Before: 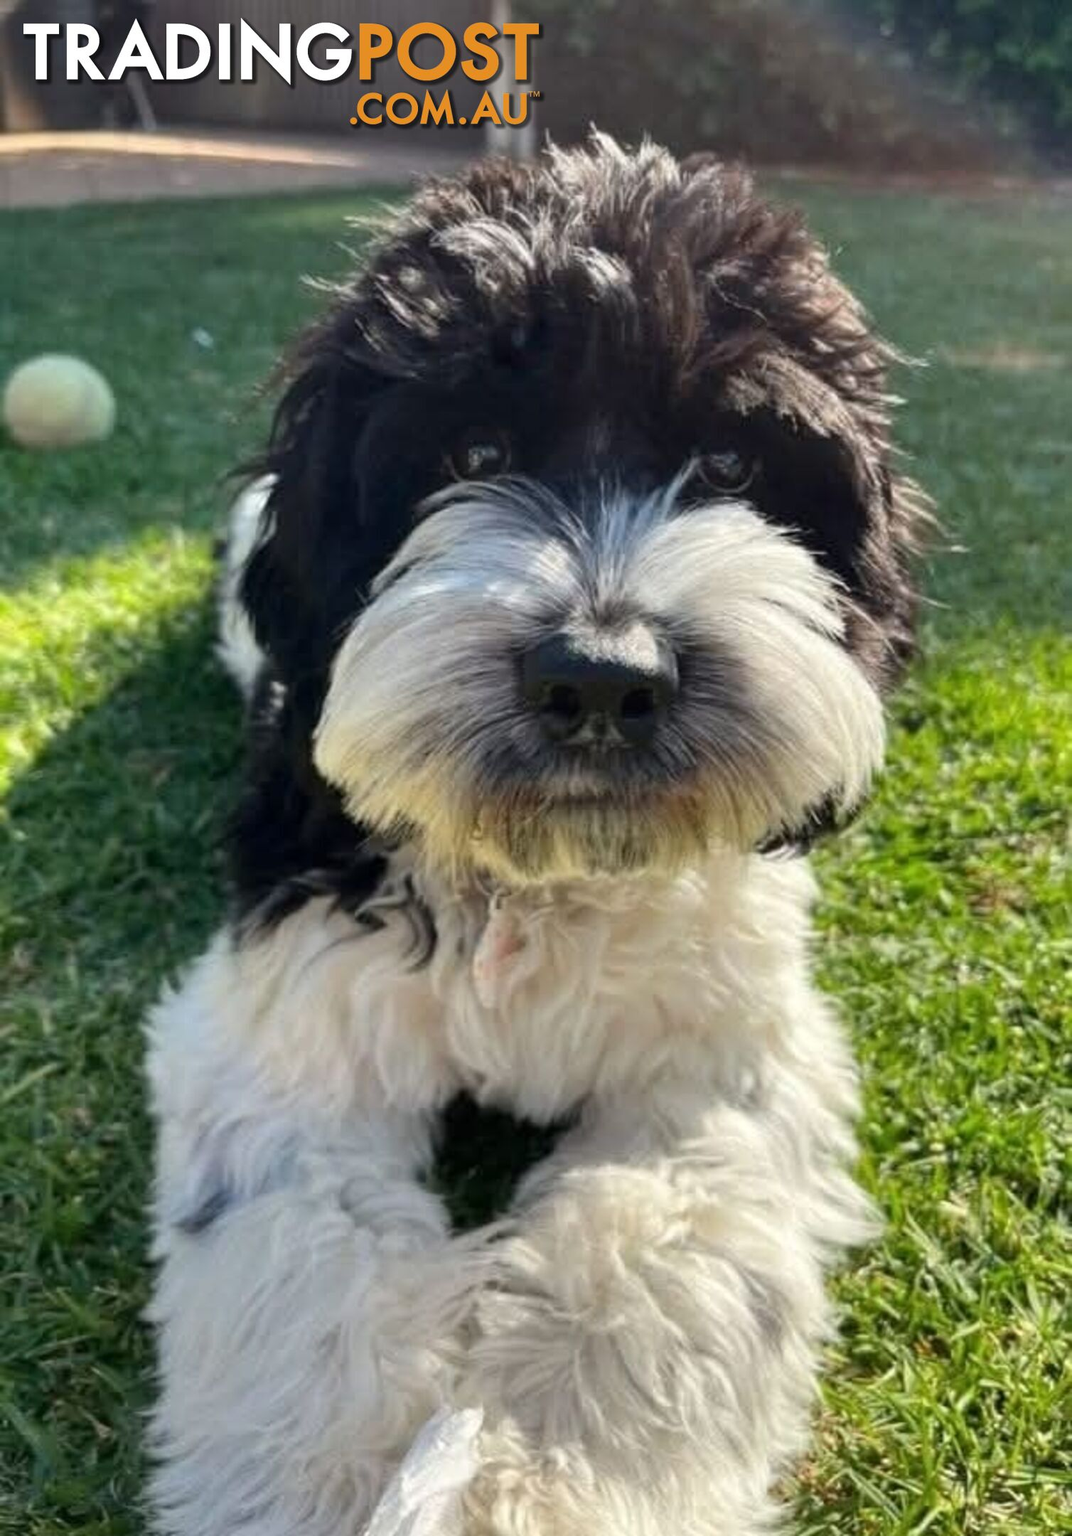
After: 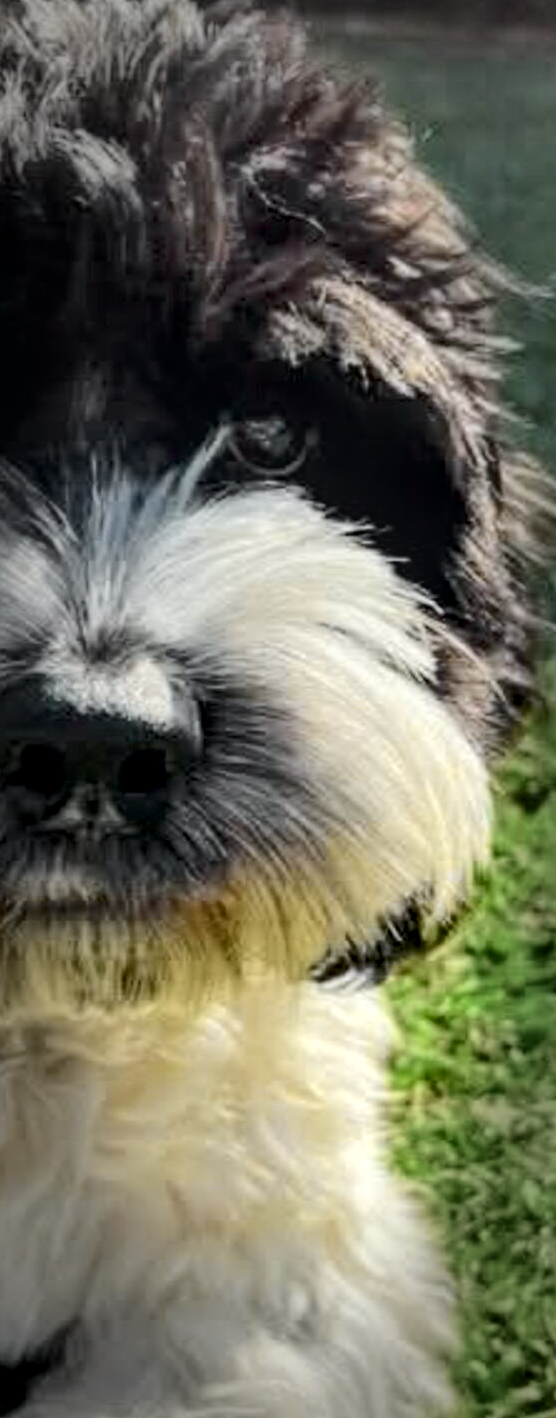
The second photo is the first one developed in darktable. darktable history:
shadows and highlights: shadows 32, highlights -32, soften with gaussian
crop and rotate: left 49.936%, top 10.094%, right 13.136%, bottom 24.256%
tone curve: curves: ch0 [(0, 0) (0.037, 0.011) (0.131, 0.108) (0.279, 0.279) (0.476, 0.554) (0.617, 0.693) (0.704, 0.77) (0.813, 0.852) (0.916, 0.924) (1, 0.993)]; ch1 [(0, 0) (0.318, 0.278) (0.444, 0.427) (0.493, 0.492) (0.508, 0.502) (0.534, 0.529) (0.562, 0.563) (0.626, 0.662) (0.746, 0.764) (1, 1)]; ch2 [(0, 0) (0.316, 0.292) (0.381, 0.37) (0.423, 0.448) (0.476, 0.492) (0.502, 0.498) (0.522, 0.518) (0.533, 0.532) (0.586, 0.631) (0.634, 0.663) (0.7, 0.7) (0.861, 0.808) (1, 0.951)], color space Lab, independent channels, preserve colors none
local contrast: on, module defaults
exposure: black level correction 0.004, exposure 0.014 EV, compensate highlight preservation false
vignetting: fall-off start 66.7%, fall-off radius 39.74%, brightness -0.576, saturation -0.258, automatic ratio true, width/height ratio 0.671, dithering 16-bit output
color zones: curves: ch0 [(0, 0.497) (0.143, 0.5) (0.286, 0.5) (0.429, 0.483) (0.571, 0.116) (0.714, -0.006) (0.857, 0.28) (1, 0.497)]
